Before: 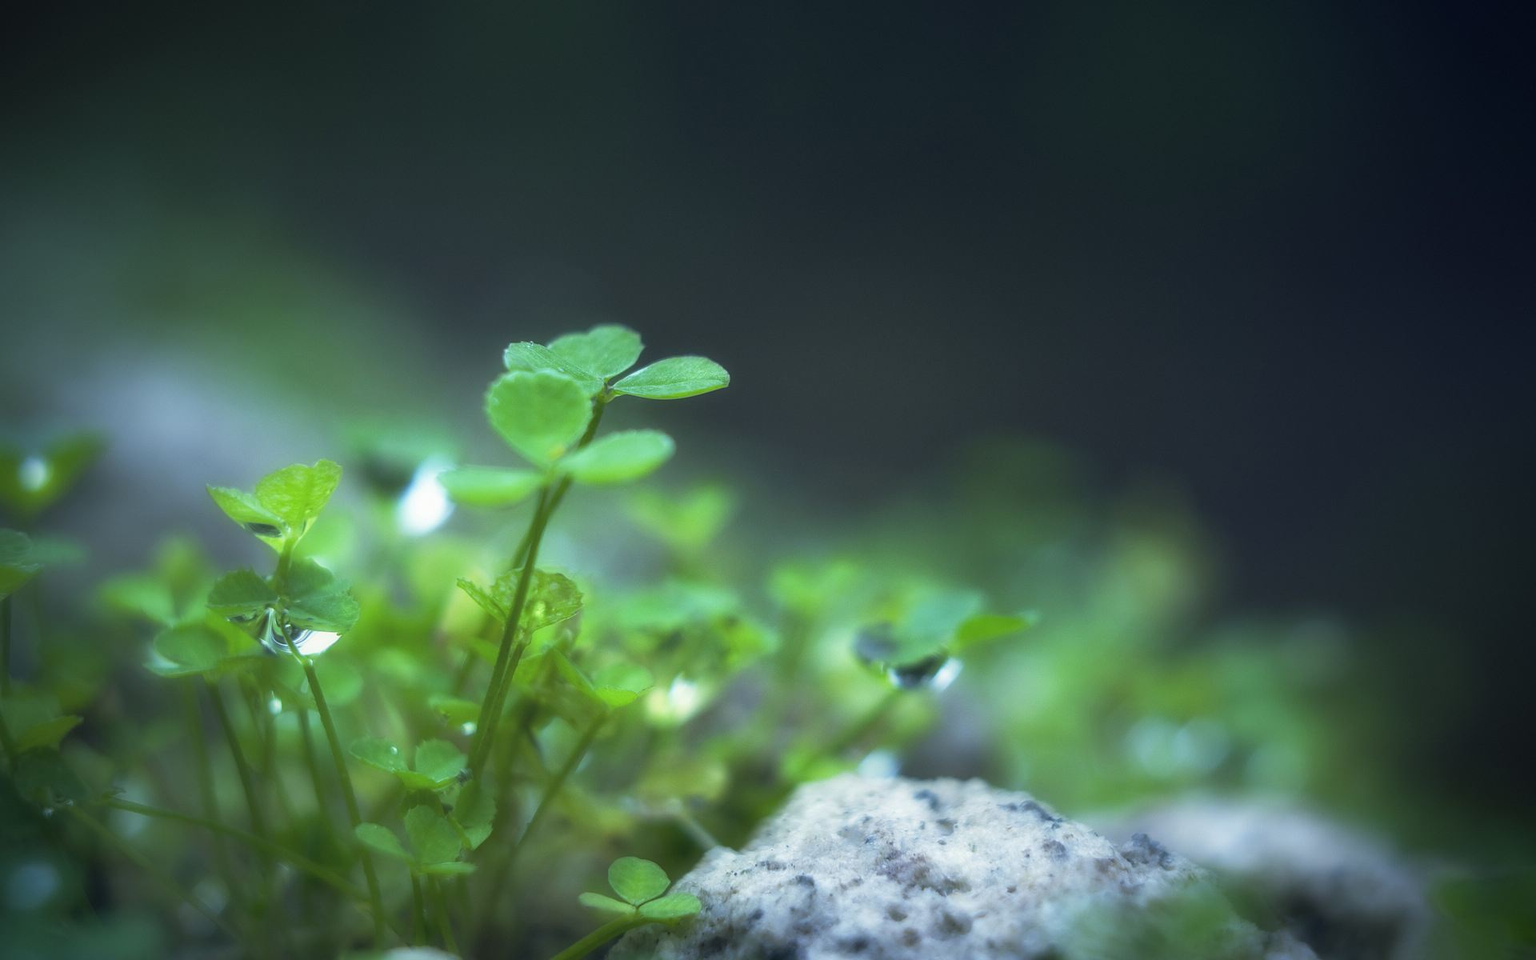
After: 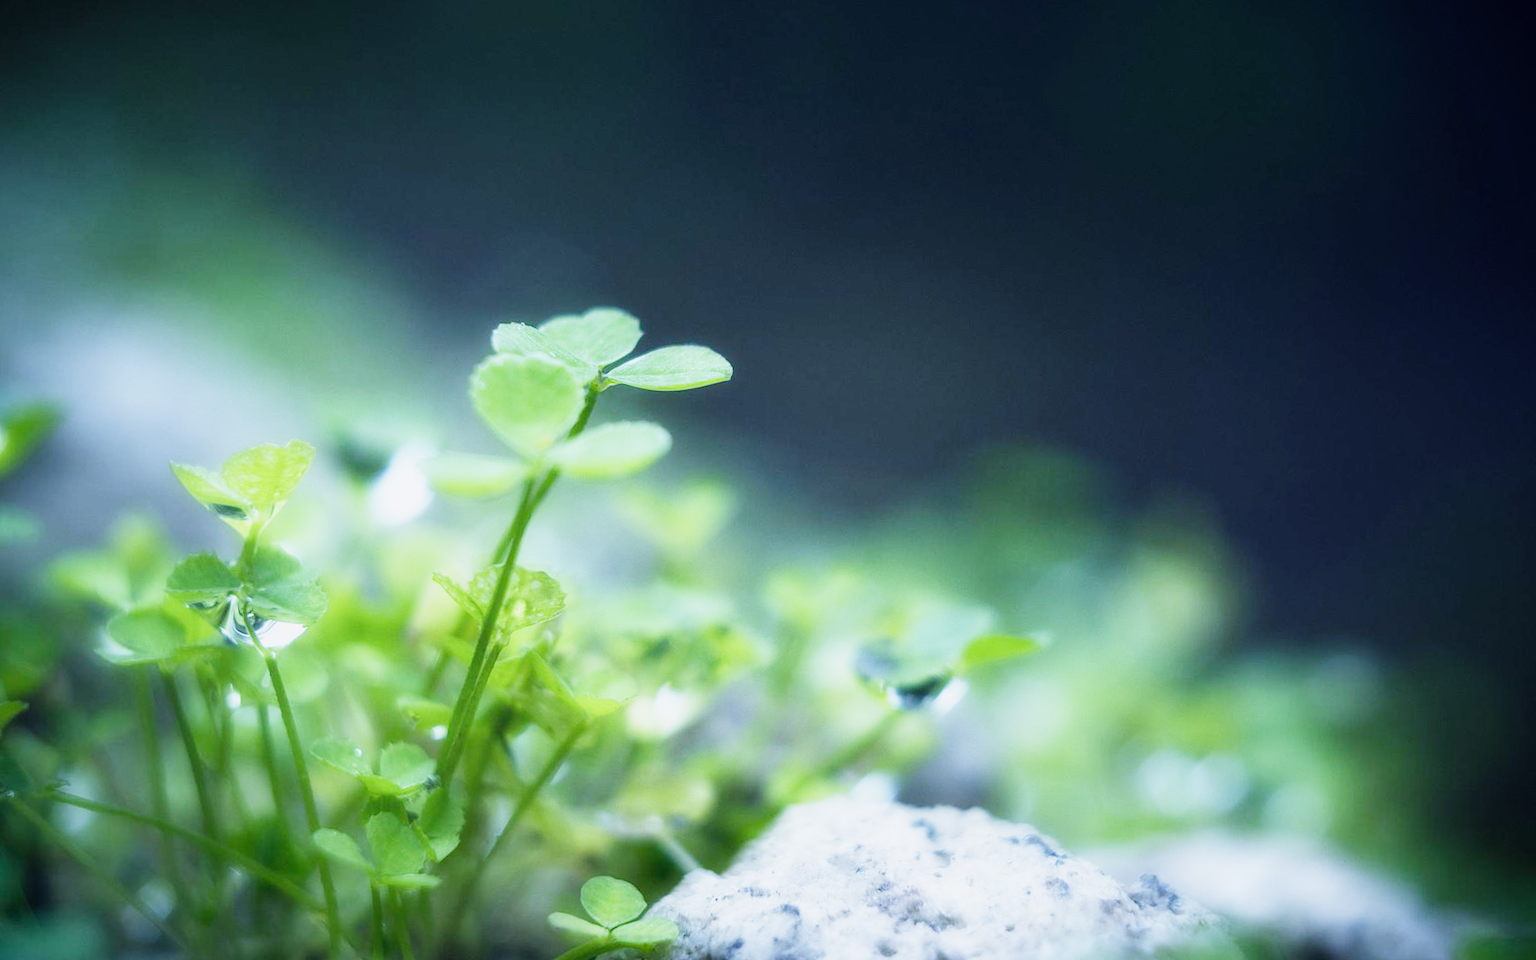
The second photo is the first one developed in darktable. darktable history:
tone equalizer: on, module defaults
crop and rotate: angle -2.38°
white balance: red 0.967, blue 1.119, emerald 0.756
sigmoid: contrast 1.8, skew -0.2, preserve hue 0%, red attenuation 0.1, red rotation 0.035, green attenuation 0.1, green rotation -0.017, blue attenuation 0.15, blue rotation -0.052, base primaries Rec2020
exposure: exposure 1.061 EV, compensate highlight preservation false
